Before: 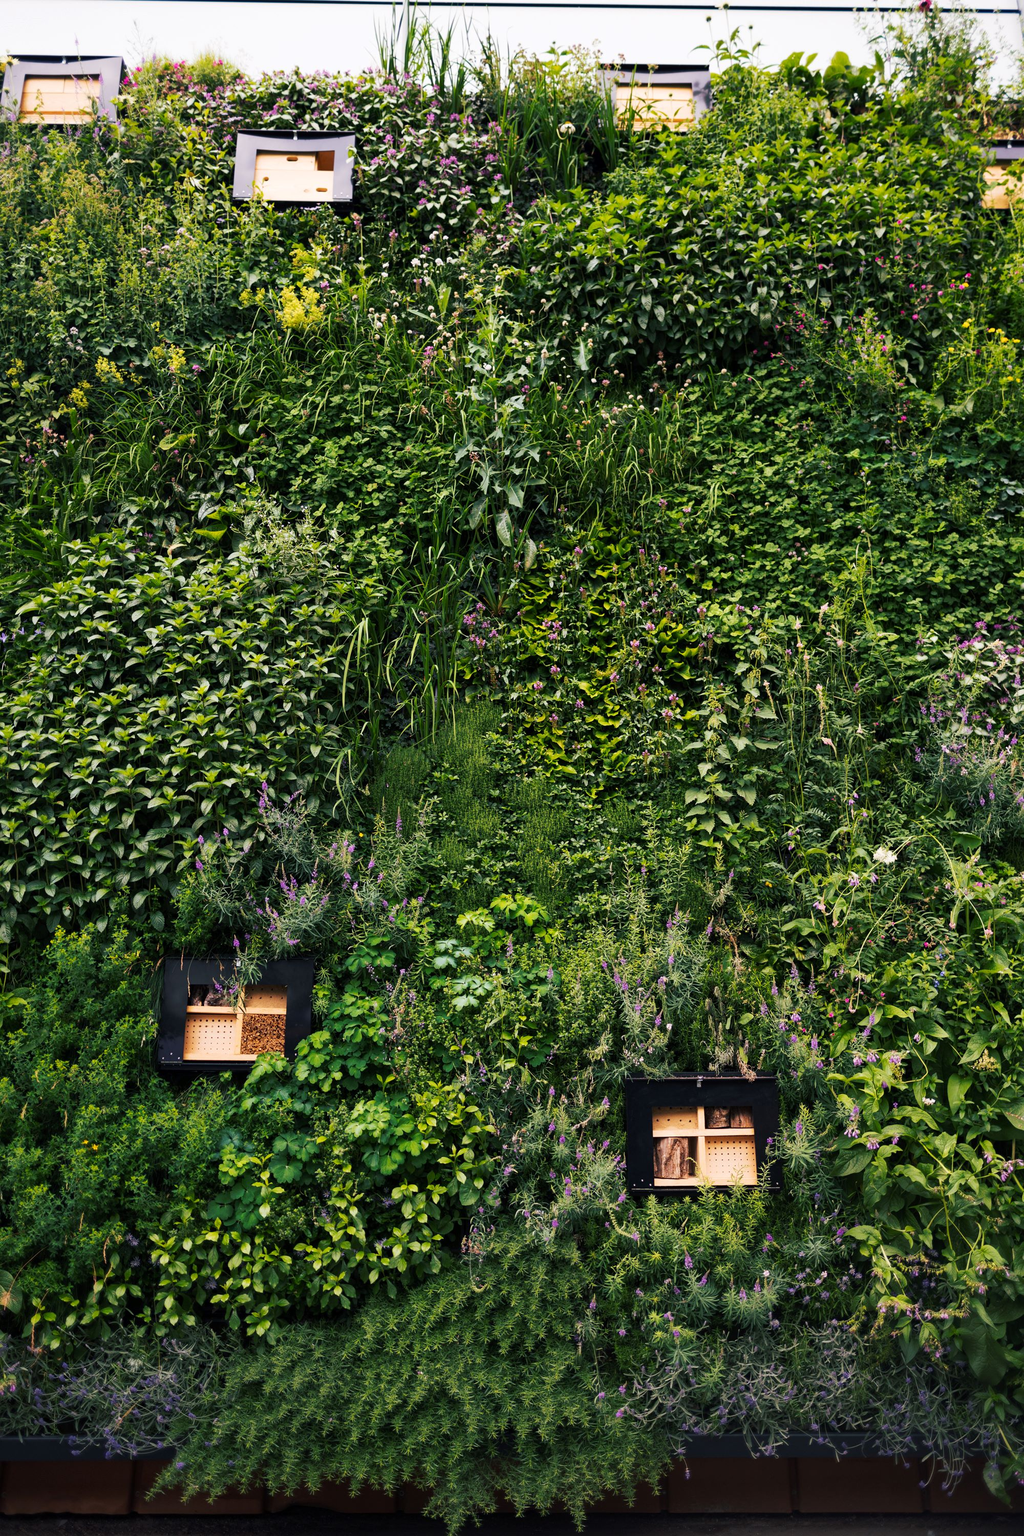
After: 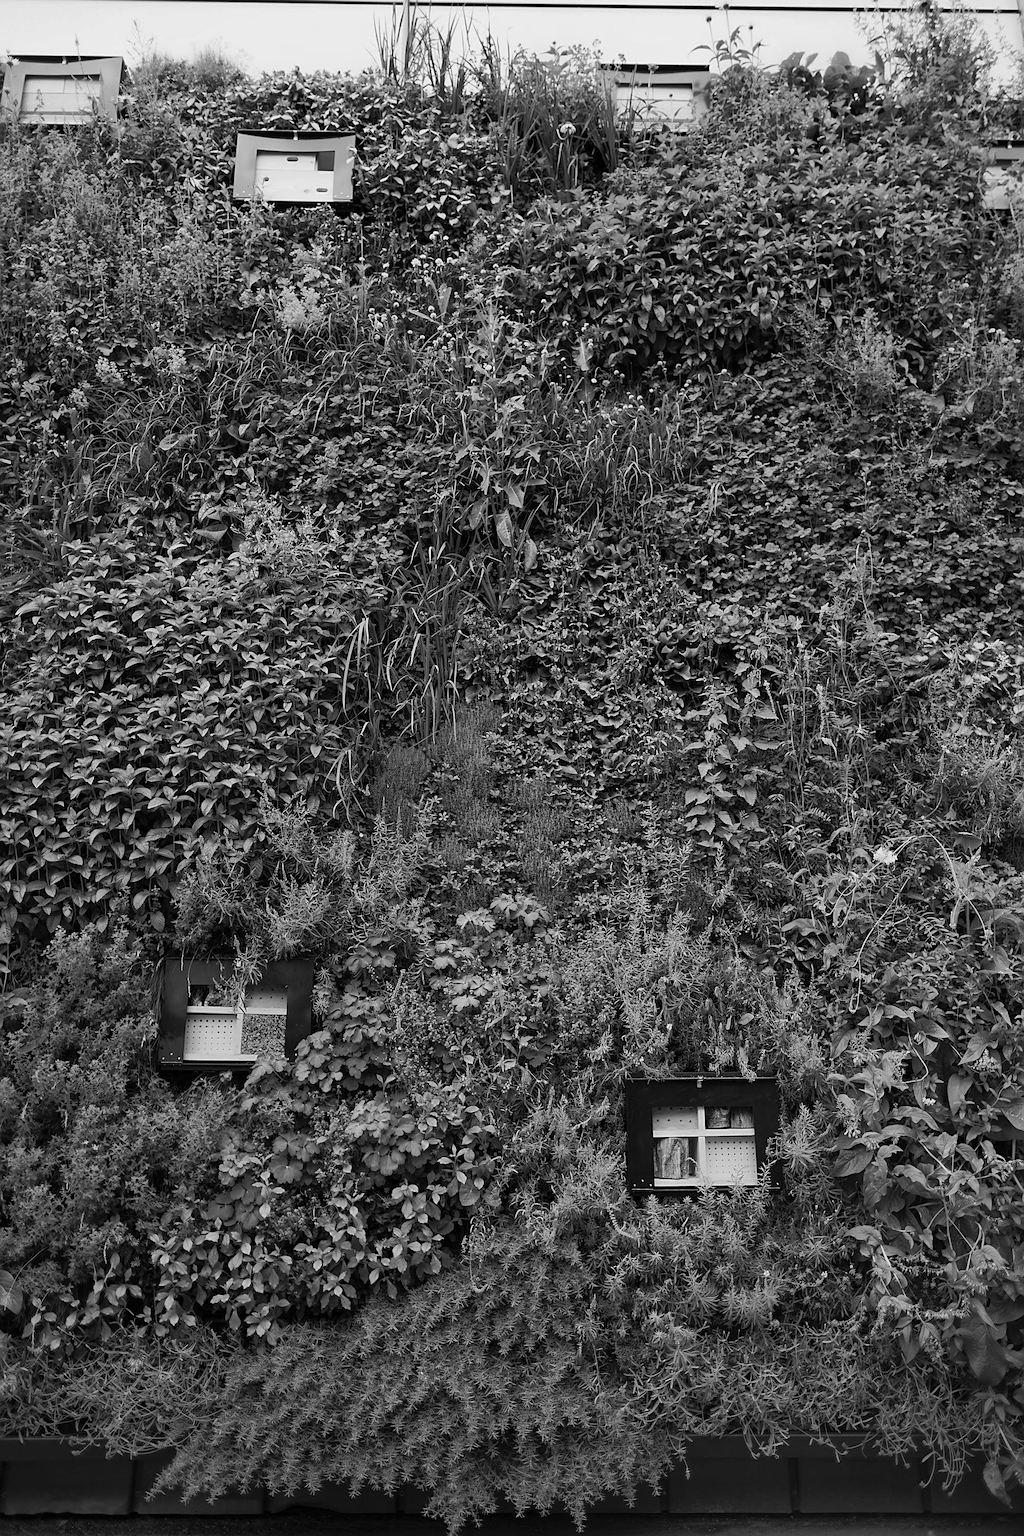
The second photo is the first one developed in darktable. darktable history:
shadows and highlights: on, module defaults
white balance: red 0.974, blue 1.044
monochrome: a 14.95, b -89.96
sharpen: on, module defaults
